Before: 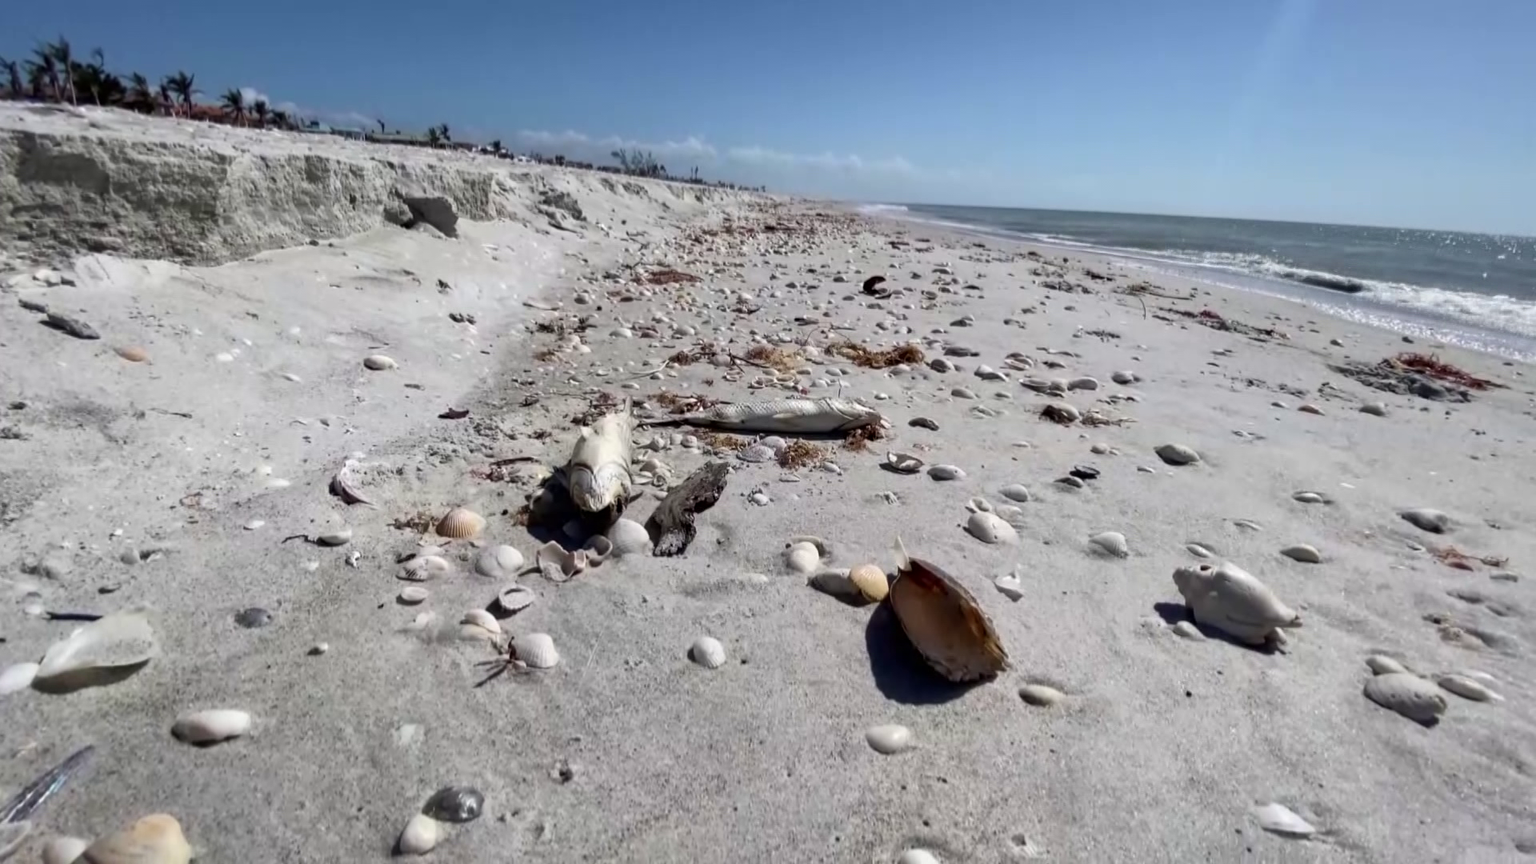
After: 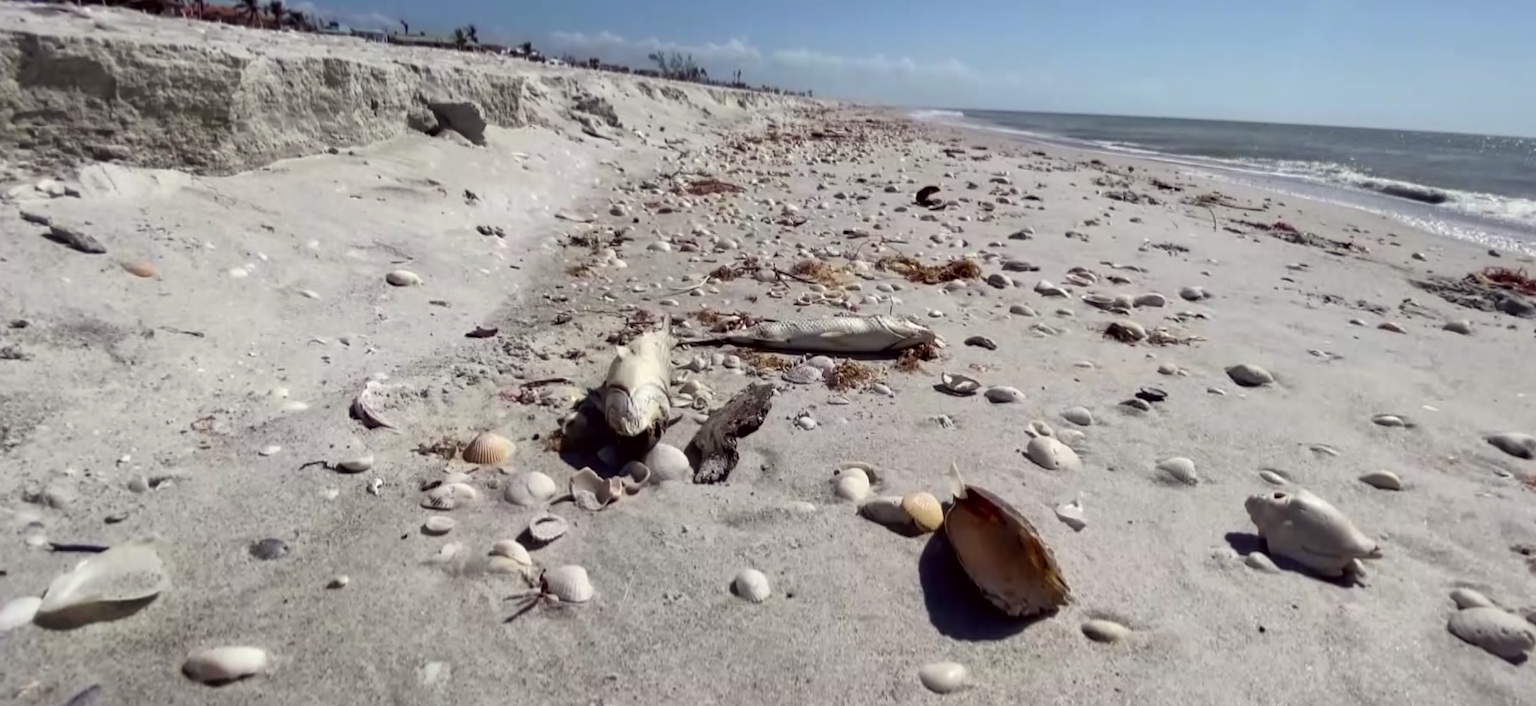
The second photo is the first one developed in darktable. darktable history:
color correction: highlights a* -0.95, highlights b* 4.5, shadows a* 3.55
crop and rotate: angle 0.03°, top 11.643%, right 5.651%, bottom 11.189%
